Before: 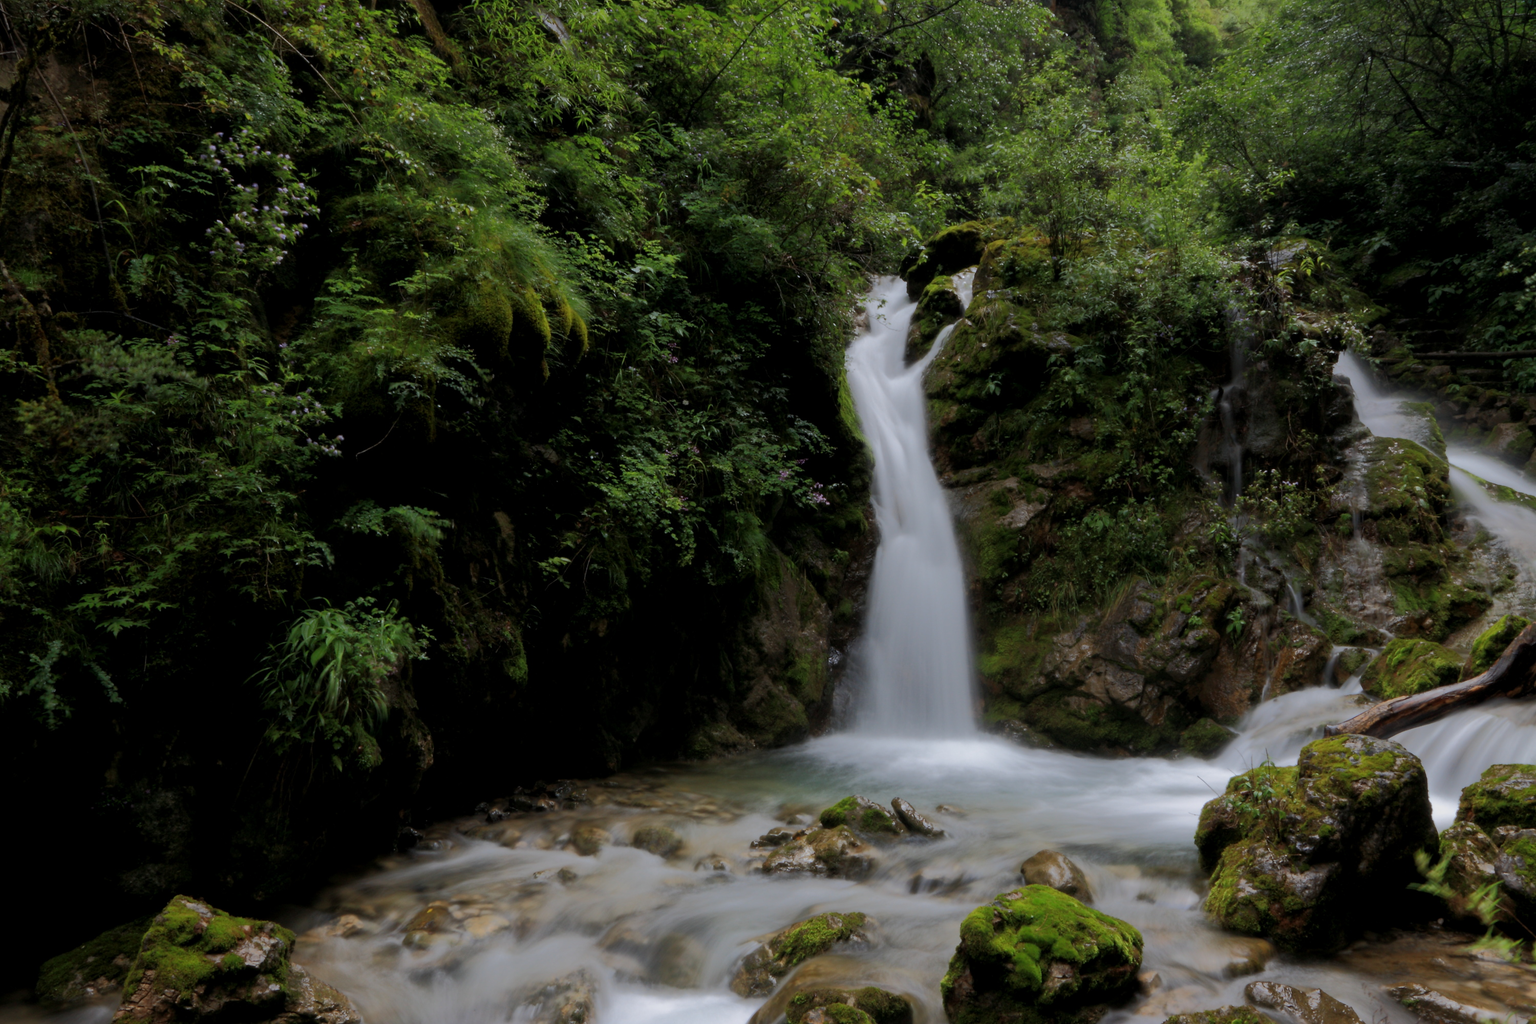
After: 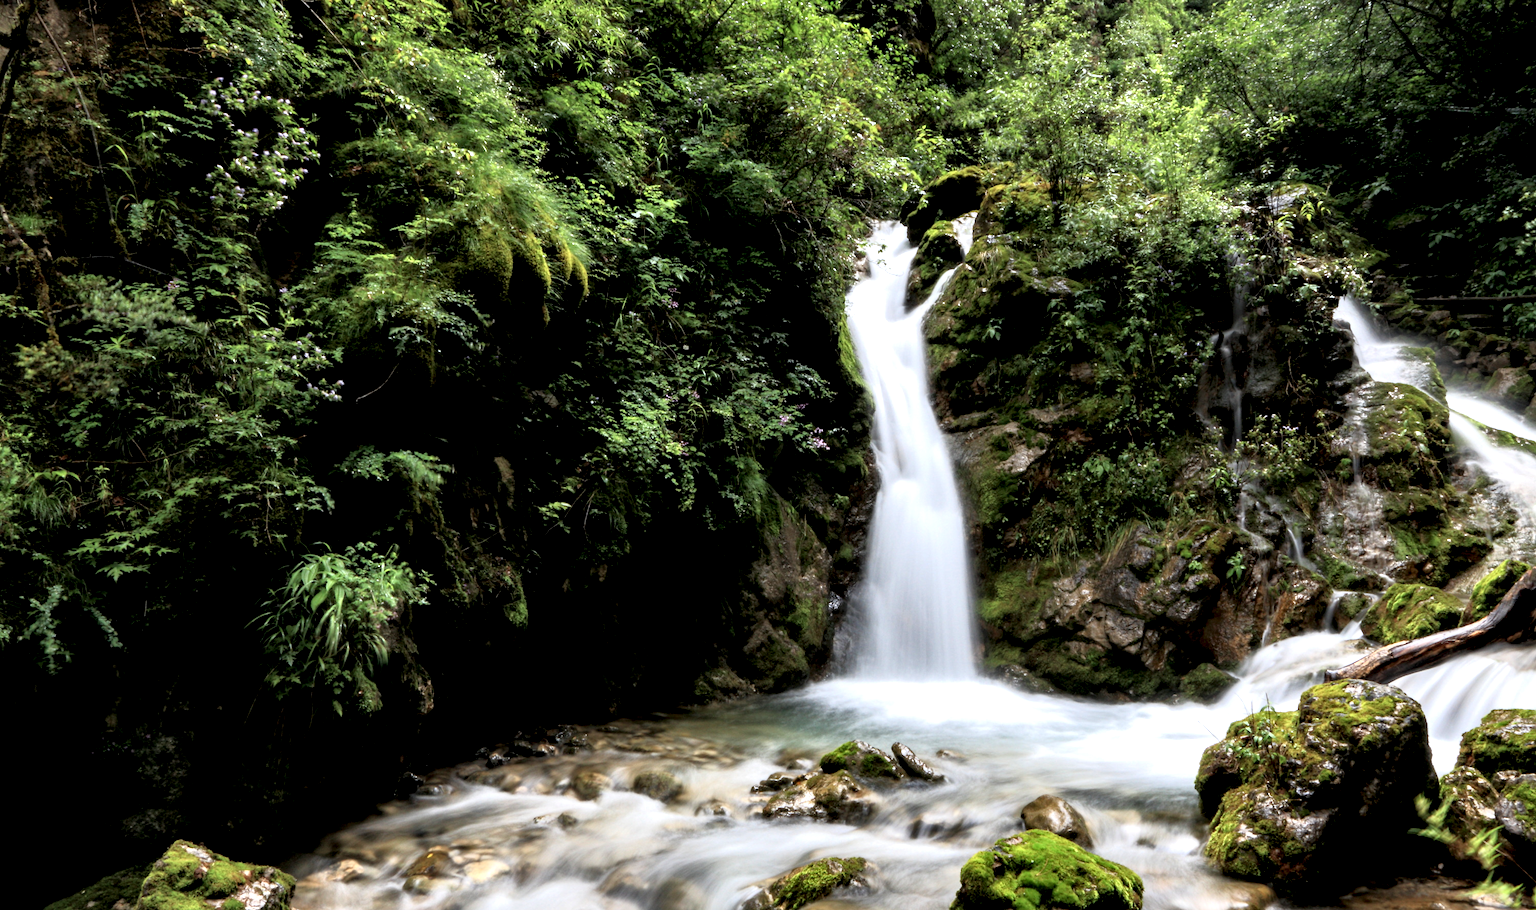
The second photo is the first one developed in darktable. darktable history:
exposure: black level correction 0.001, exposure 0.967 EV, compensate highlight preservation false
local contrast: highlights 80%, shadows 57%, detail 174%, midtone range 0.609
crop and rotate: top 5.442%, bottom 5.616%
